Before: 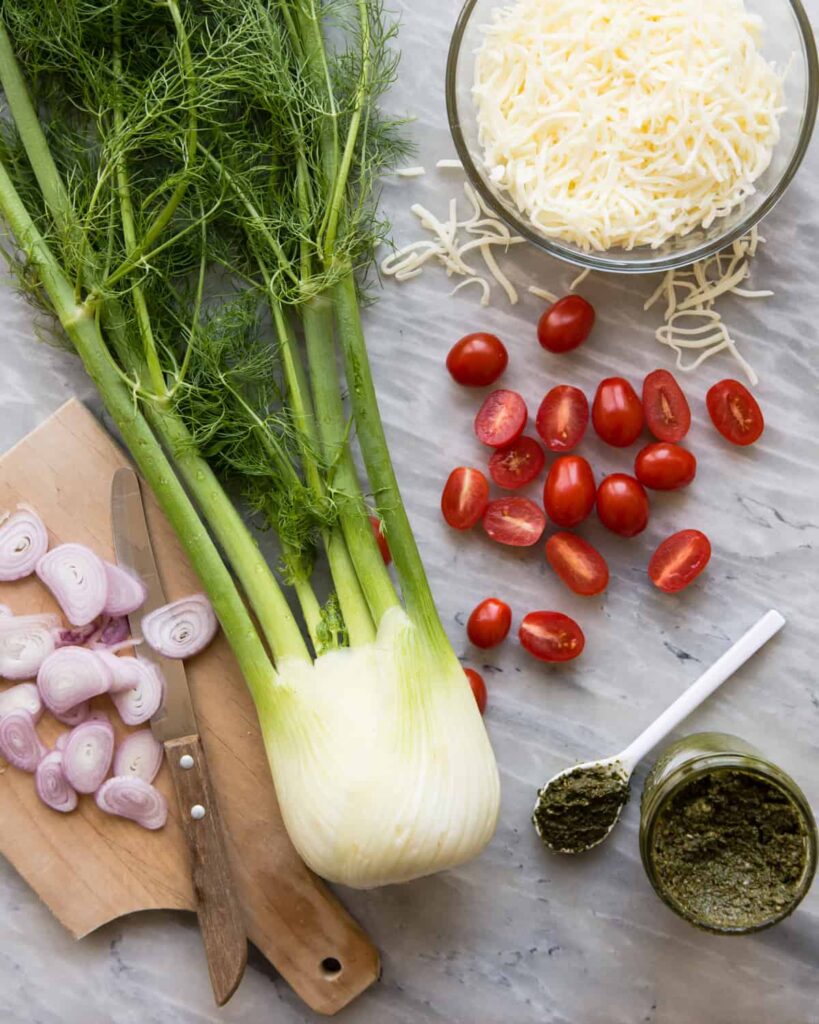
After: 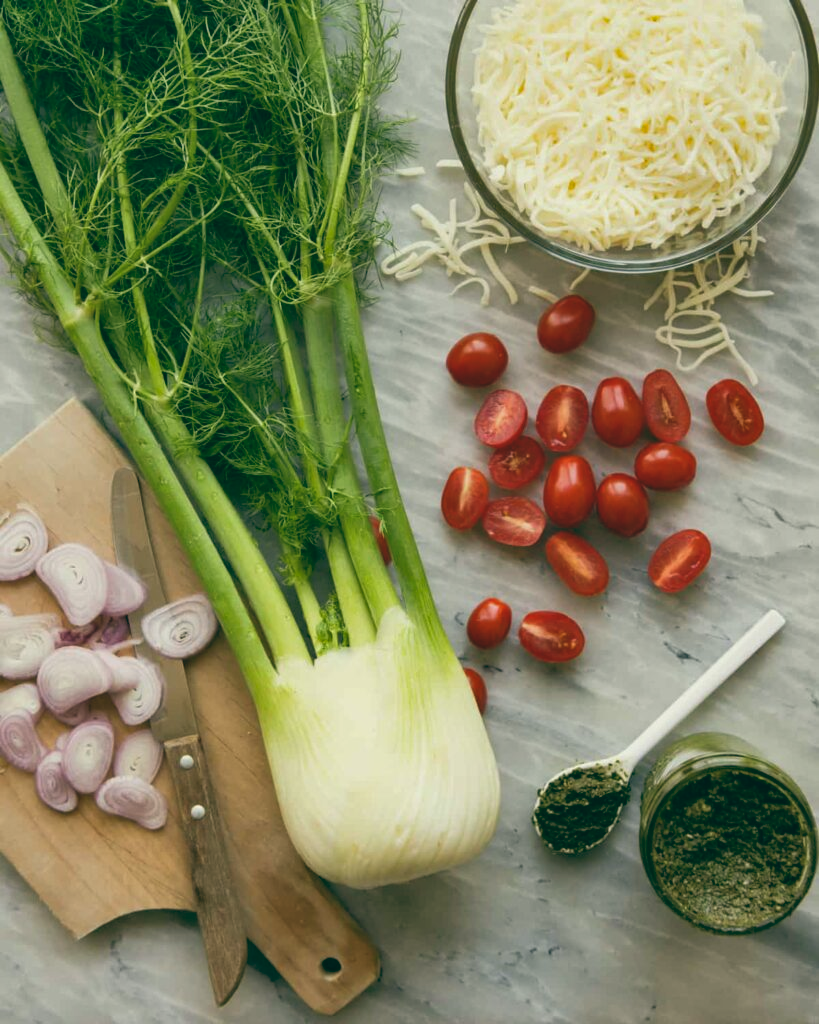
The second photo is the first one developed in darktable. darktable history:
shadows and highlights: soften with gaussian
color balance: lift [1.005, 0.99, 1.007, 1.01], gamma [1, 1.034, 1.032, 0.966], gain [0.873, 1.055, 1.067, 0.933]
